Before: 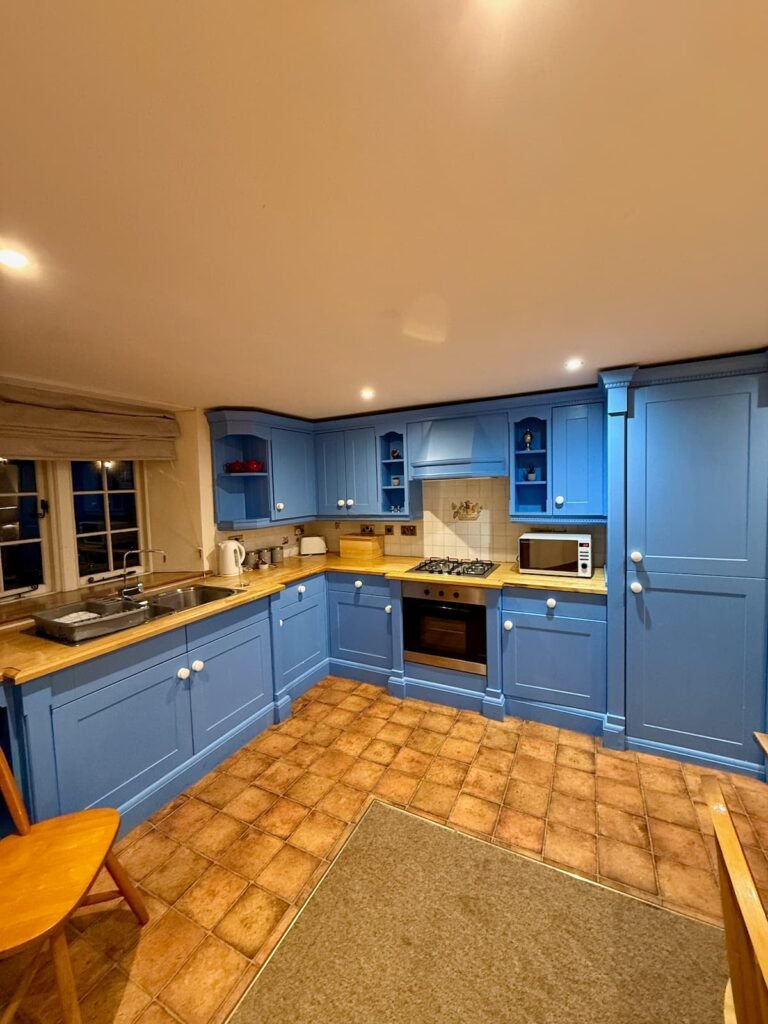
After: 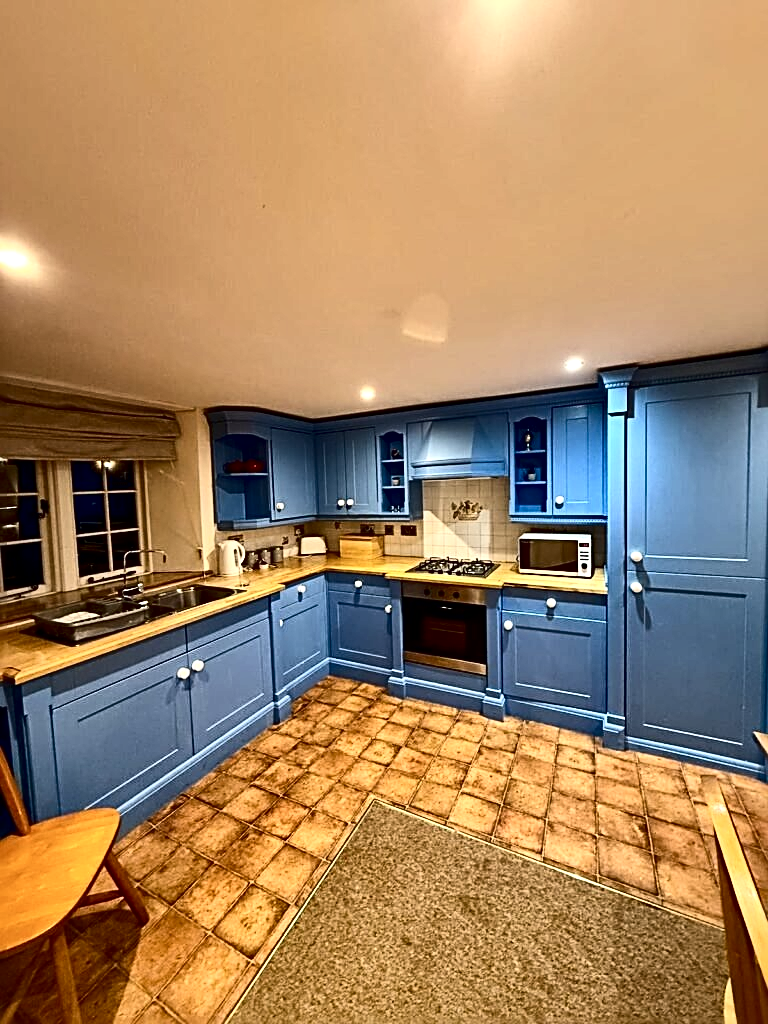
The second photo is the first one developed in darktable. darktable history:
local contrast: mode bilateral grid, contrast 25, coarseness 60, detail 151%, midtone range 0.2
contrast brightness saturation: contrast 0.28
sharpen: radius 2.676, amount 0.669
